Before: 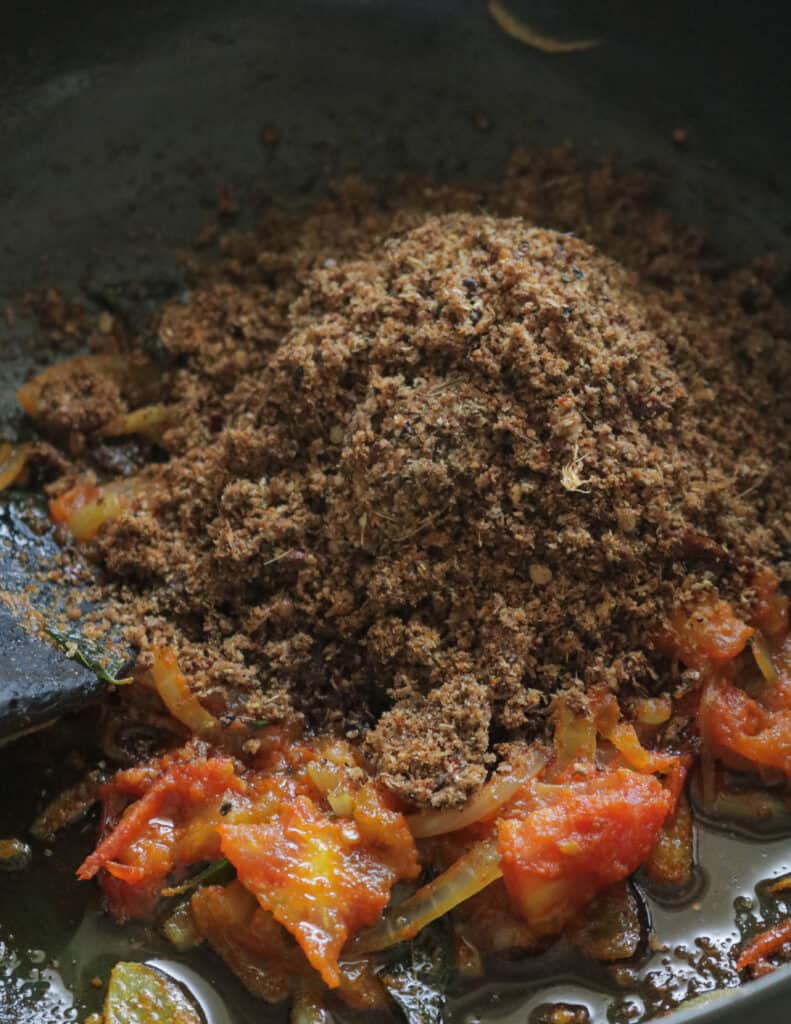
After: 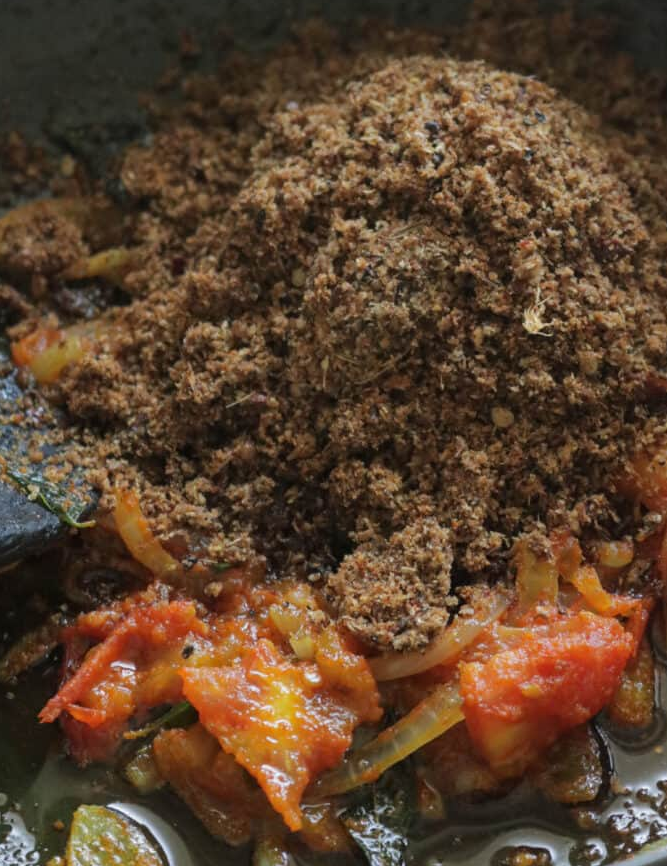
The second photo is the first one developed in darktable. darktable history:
crop and rotate: left 4.882%, top 15.385%, right 10.684%
